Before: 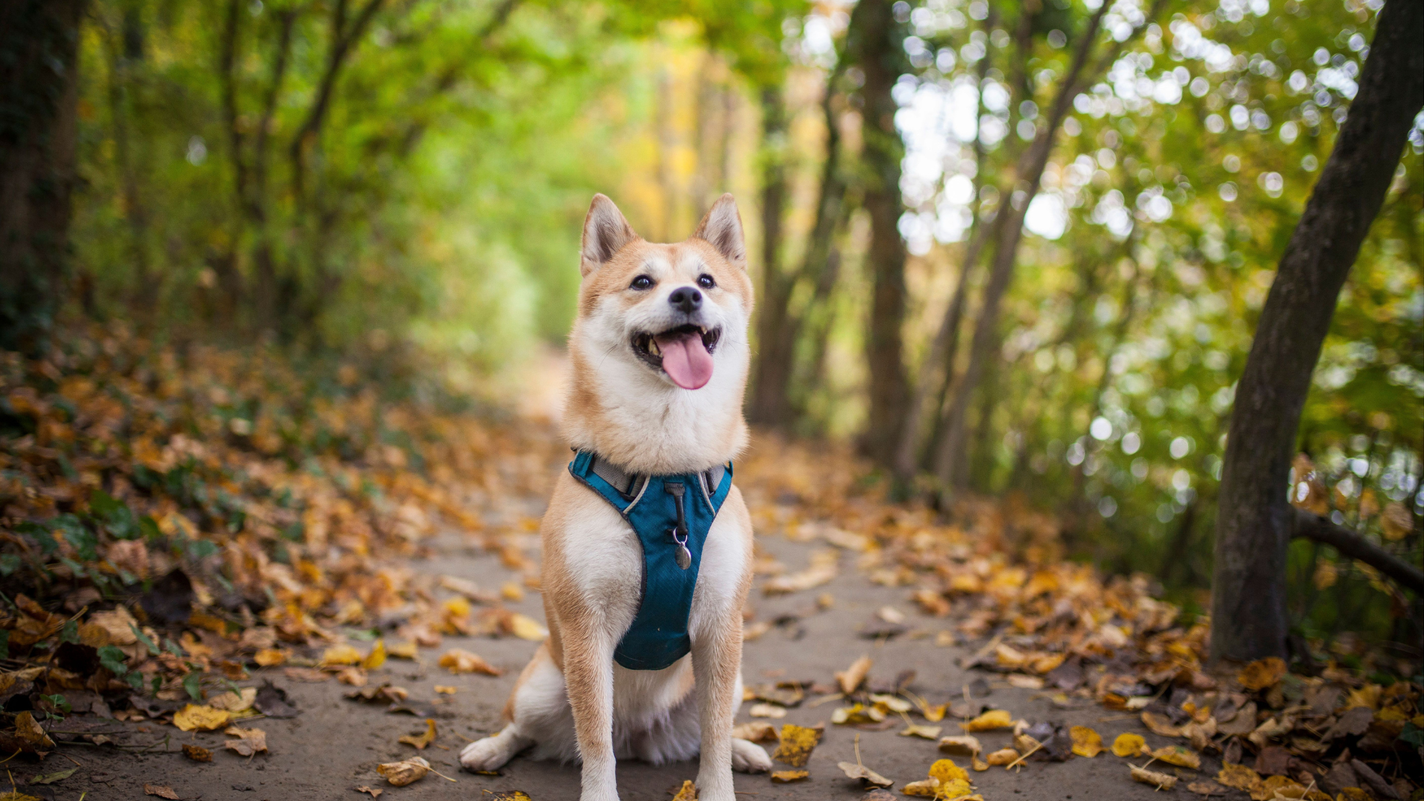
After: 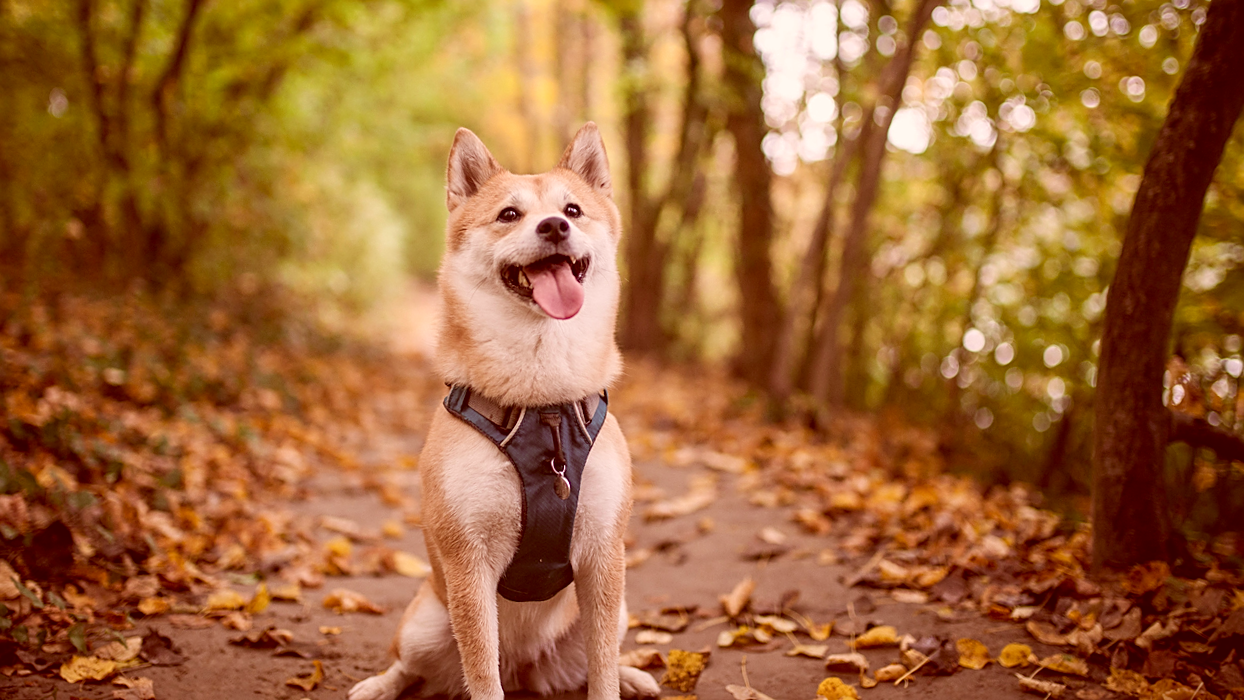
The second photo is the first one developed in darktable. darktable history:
sharpen: on, module defaults
color correction: highlights a* 9.34, highlights b* 8.92, shadows a* 39.25, shadows b* 39.71, saturation 0.774
crop and rotate: angle 2.54°, left 5.803%, top 5.7%
